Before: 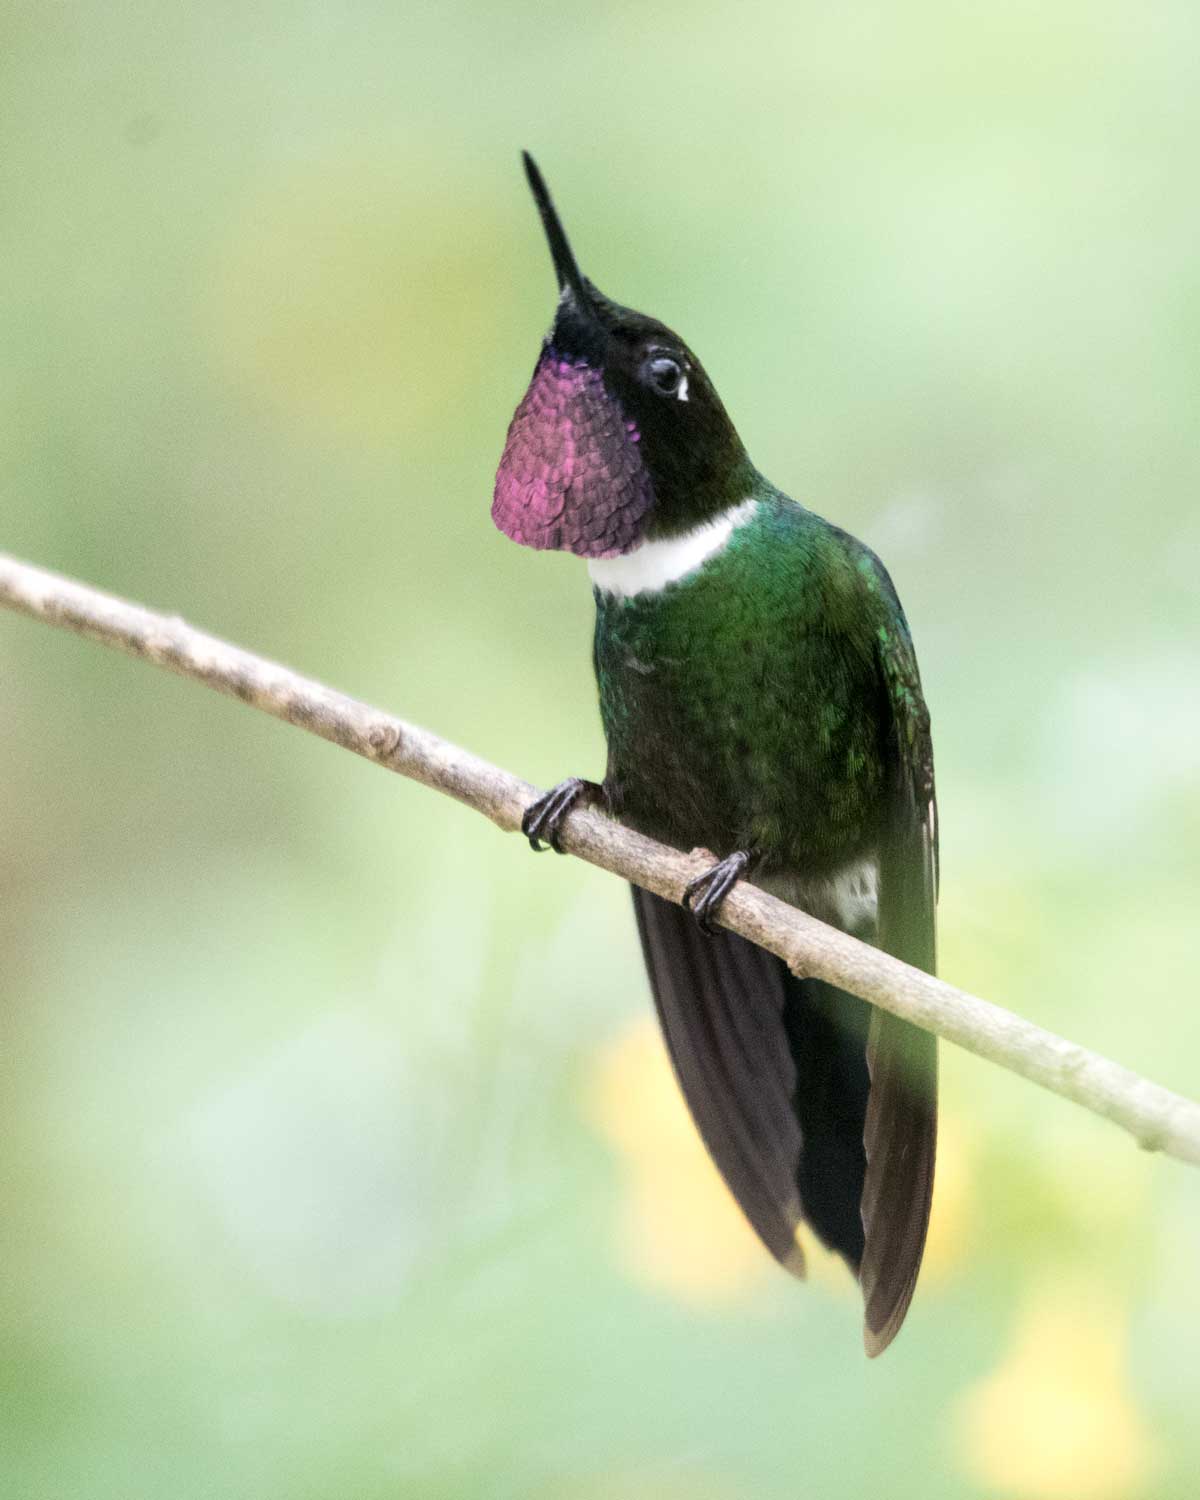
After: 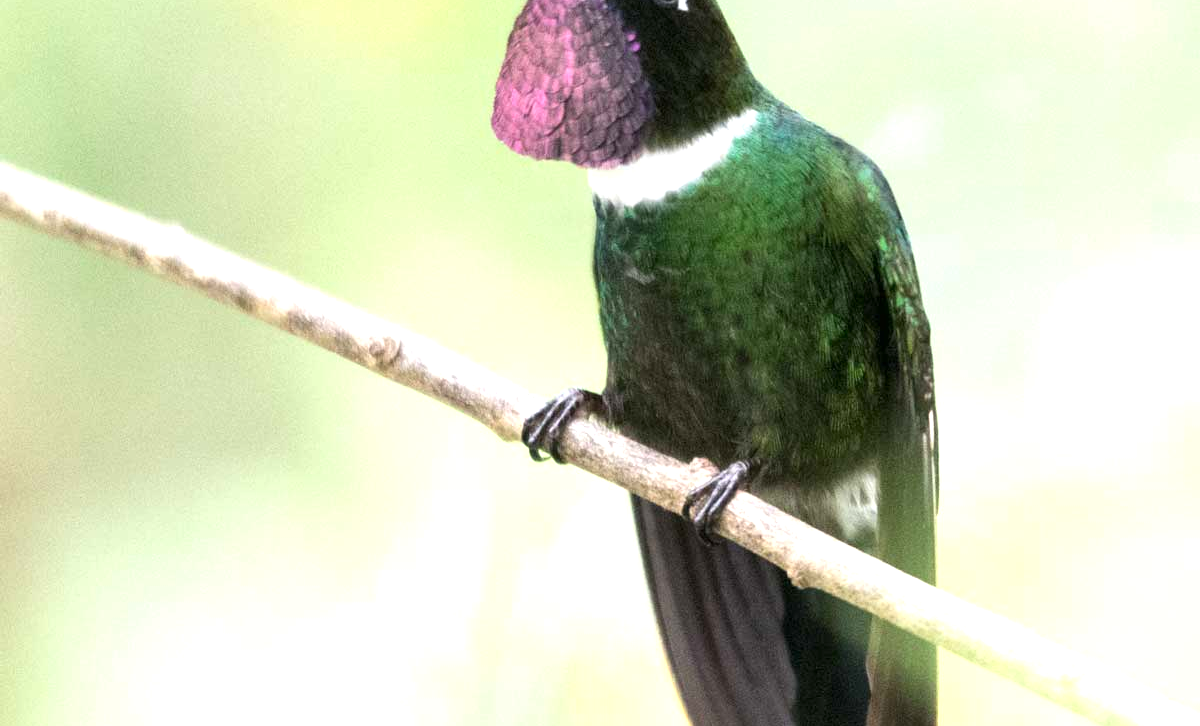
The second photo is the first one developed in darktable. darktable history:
crop and rotate: top 26.056%, bottom 25.543%
exposure: exposure 0.74 EV, compensate highlight preservation false
